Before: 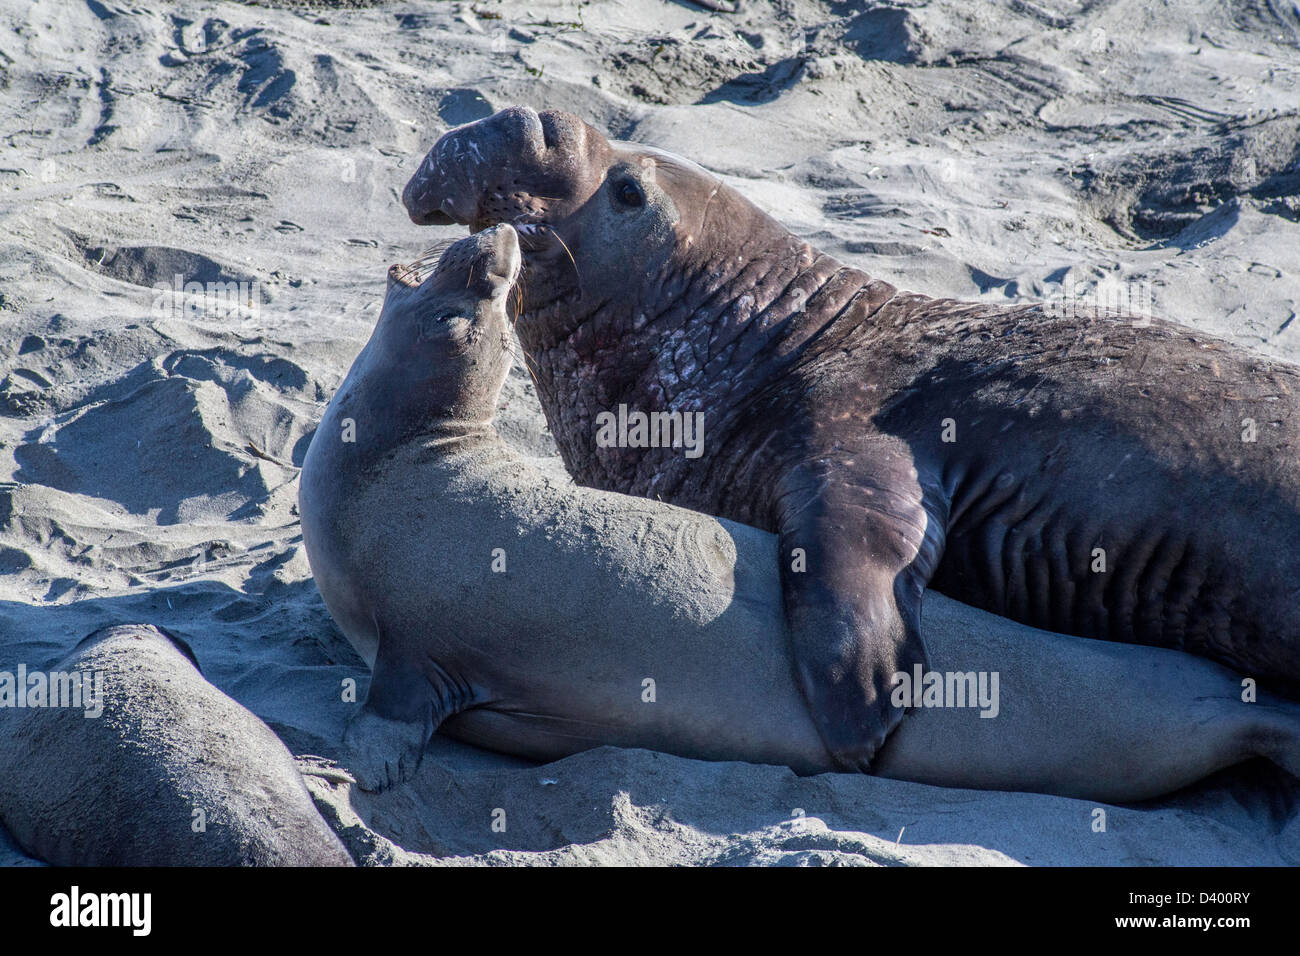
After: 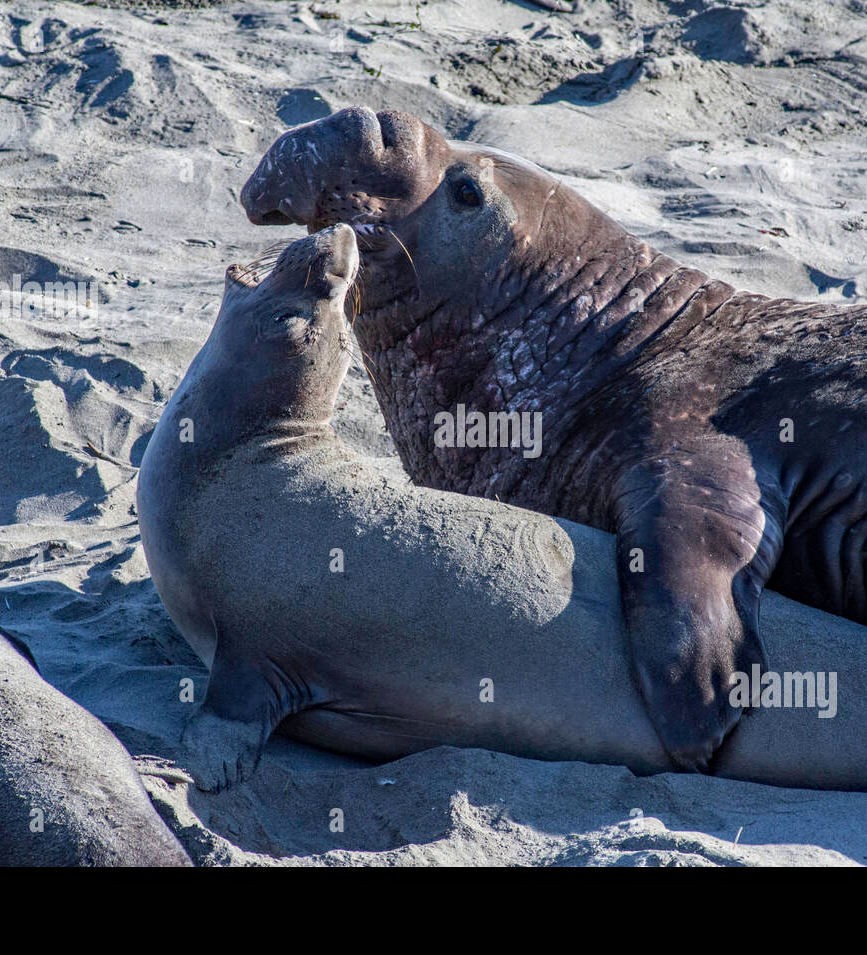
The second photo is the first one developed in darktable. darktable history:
crop and rotate: left 12.514%, right 20.72%
haze removal: compatibility mode true, adaptive false
